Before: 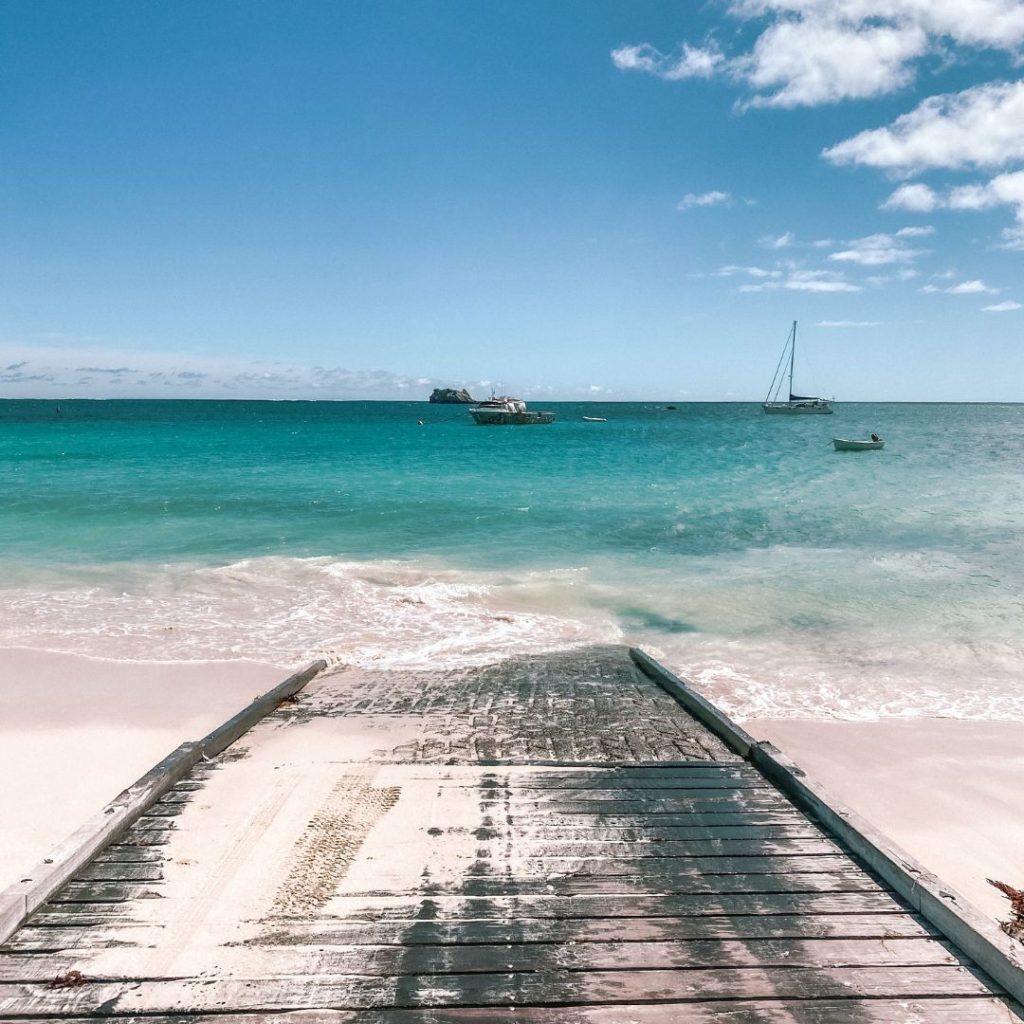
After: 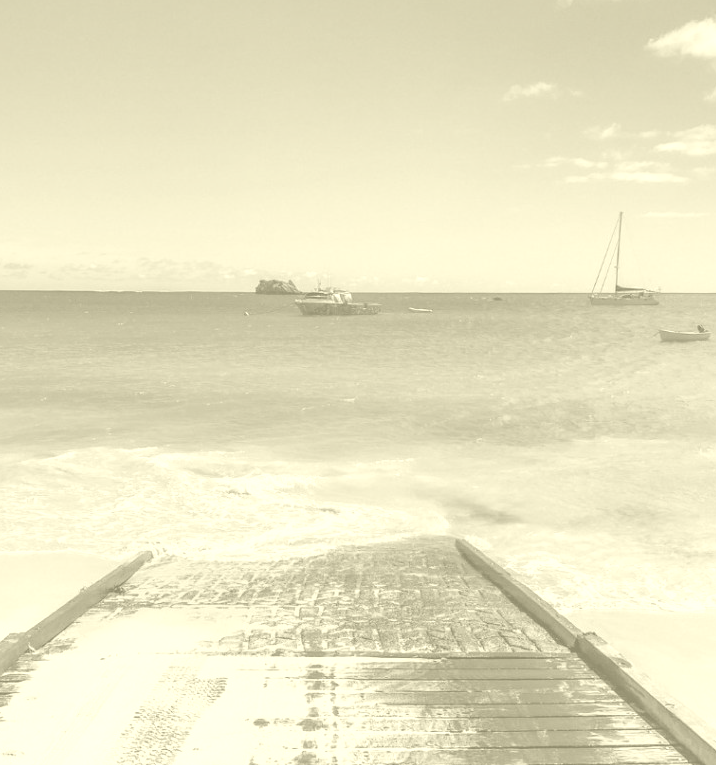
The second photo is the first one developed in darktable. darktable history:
colorize: hue 43.2°, saturation 40%, version 1
crop and rotate: left 17.046%, top 10.659%, right 12.989%, bottom 14.553%
